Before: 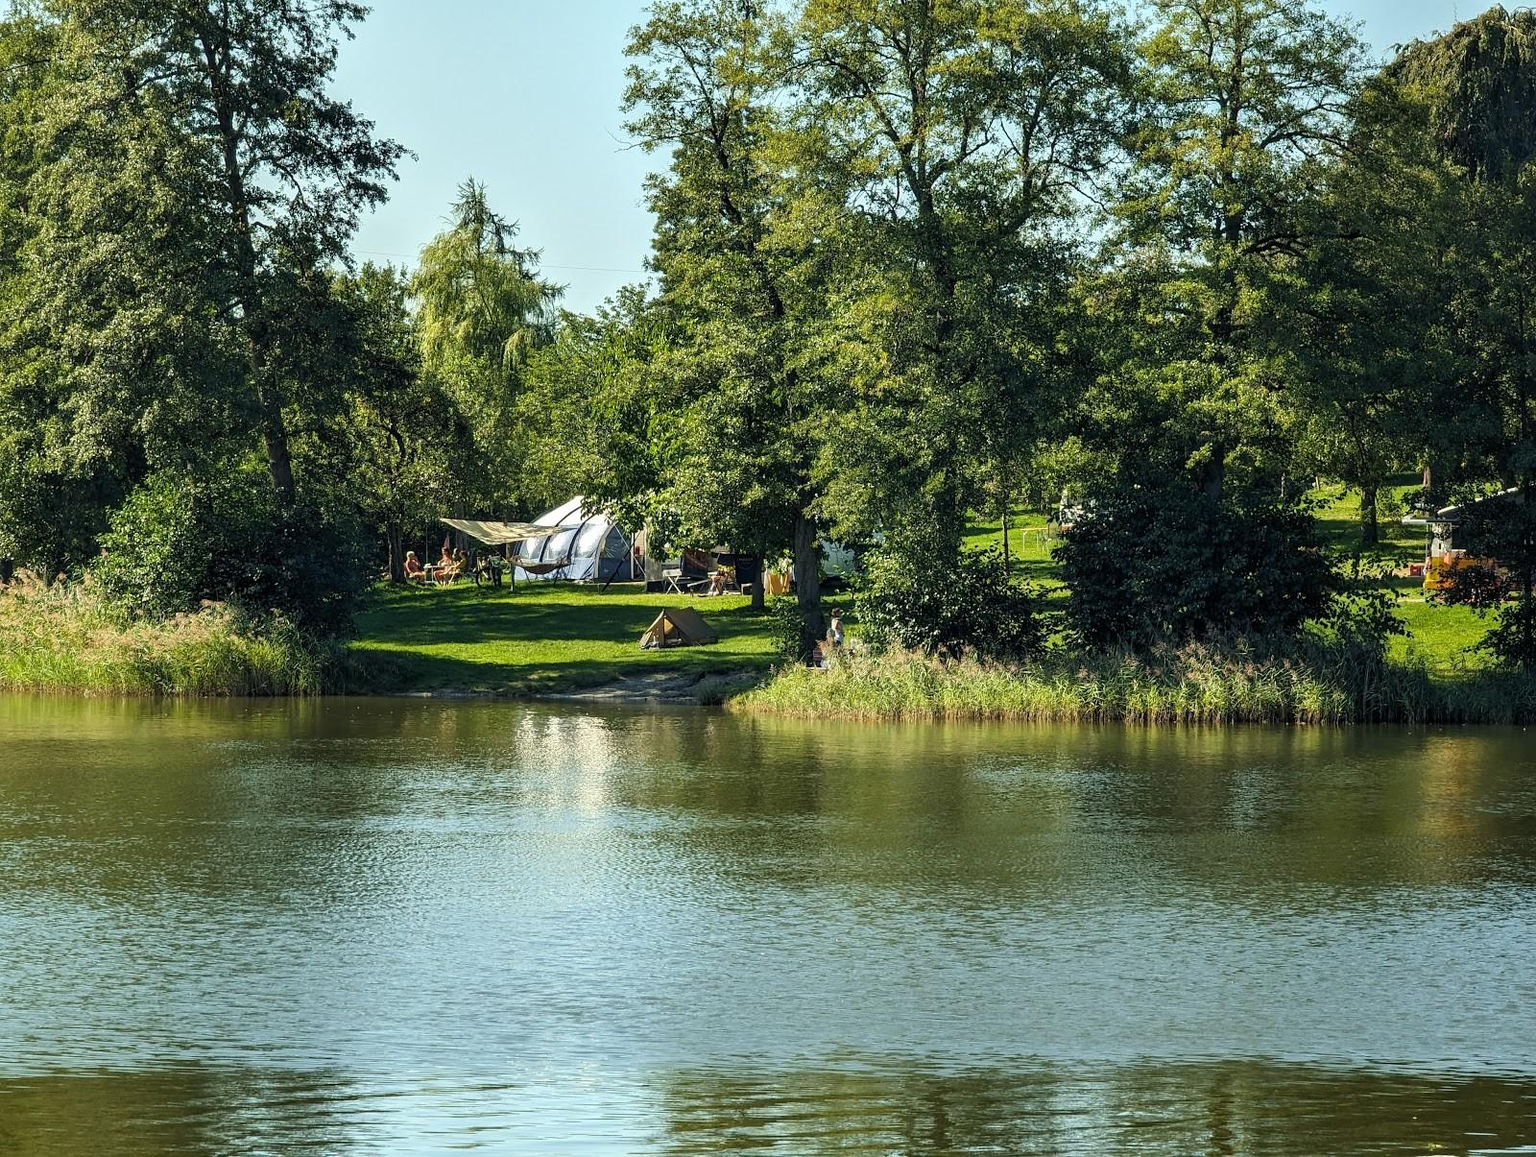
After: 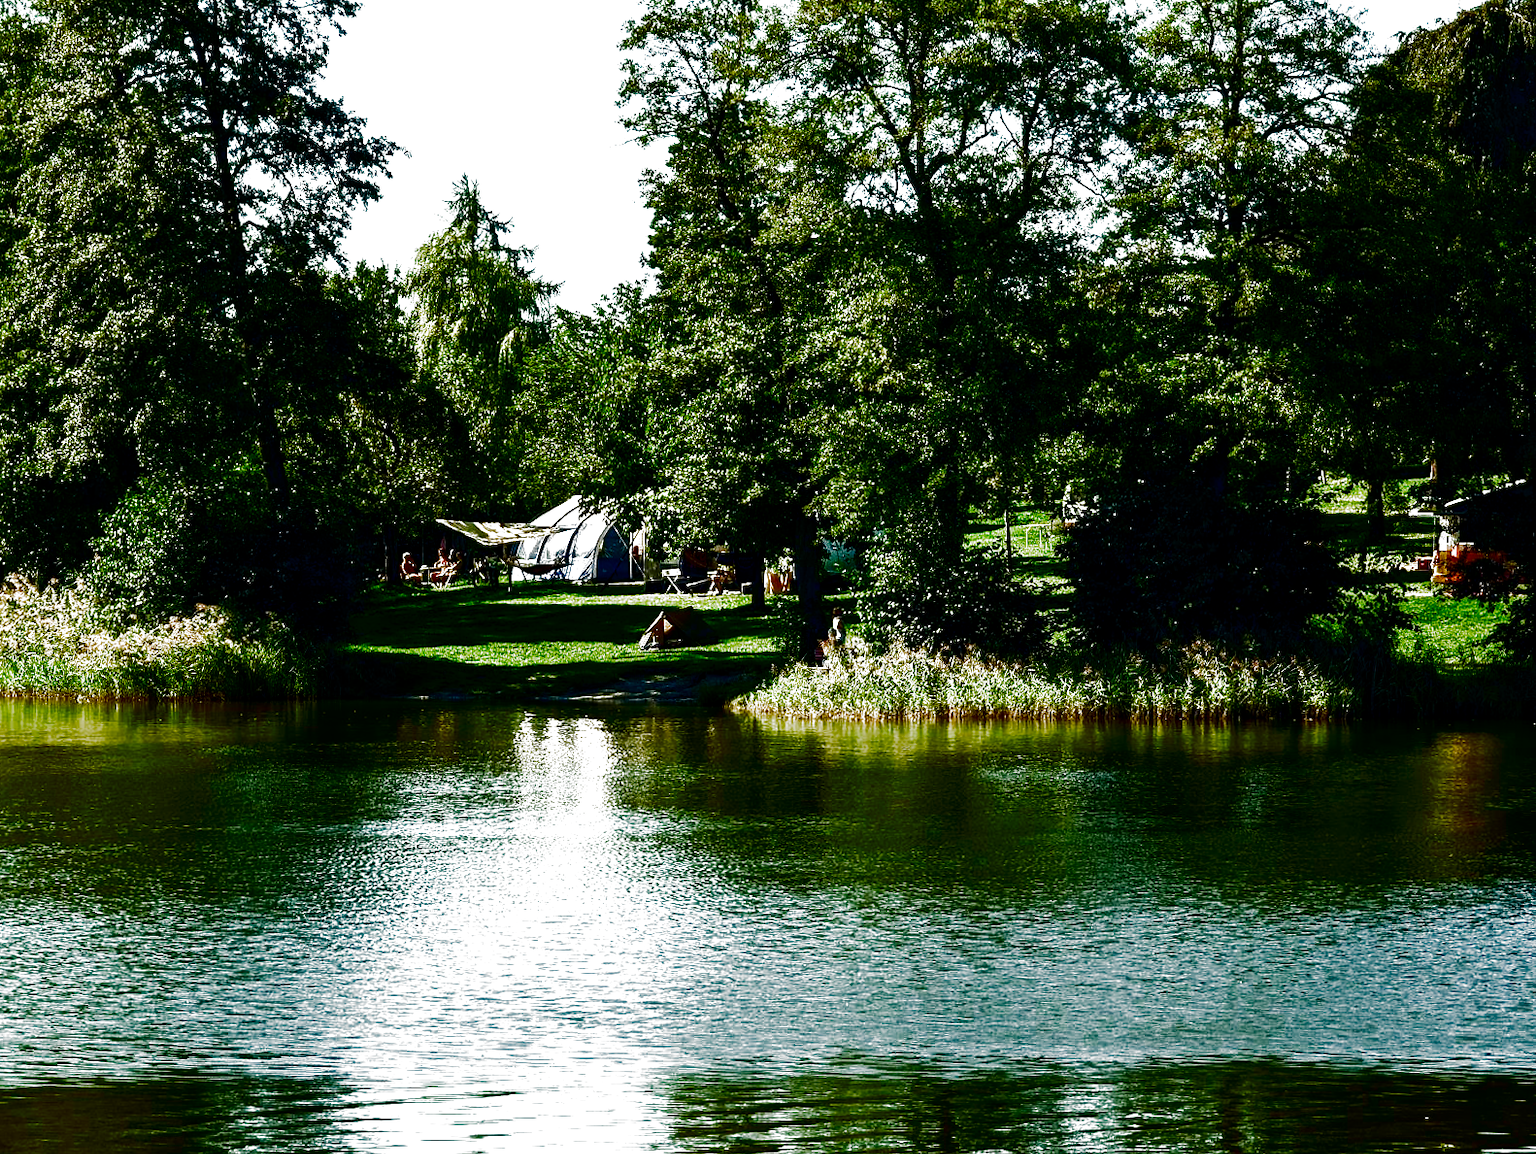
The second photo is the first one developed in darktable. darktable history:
rotate and perspective: rotation -0.45°, automatic cropping original format, crop left 0.008, crop right 0.992, crop top 0.012, crop bottom 0.988
exposure: exposure 0.74 EV, compensate highlight preservation false
filmic rgb: black relative exposure -8.2 EV, white relative exposure 2.2 EV, threshold 3 EV, hardness 7.11, latitude 75%, contrast 1.325, highlights saturation mix -2%, shadows ↔ highlights balance 30%, preserve chrominance RGB euclidean norm, color science v5 (2021), contrast in shadows safe, contrast in highlights safe, enable highlight reconstruction true
contrast brightness saturation: brightness -1, saturation 1
